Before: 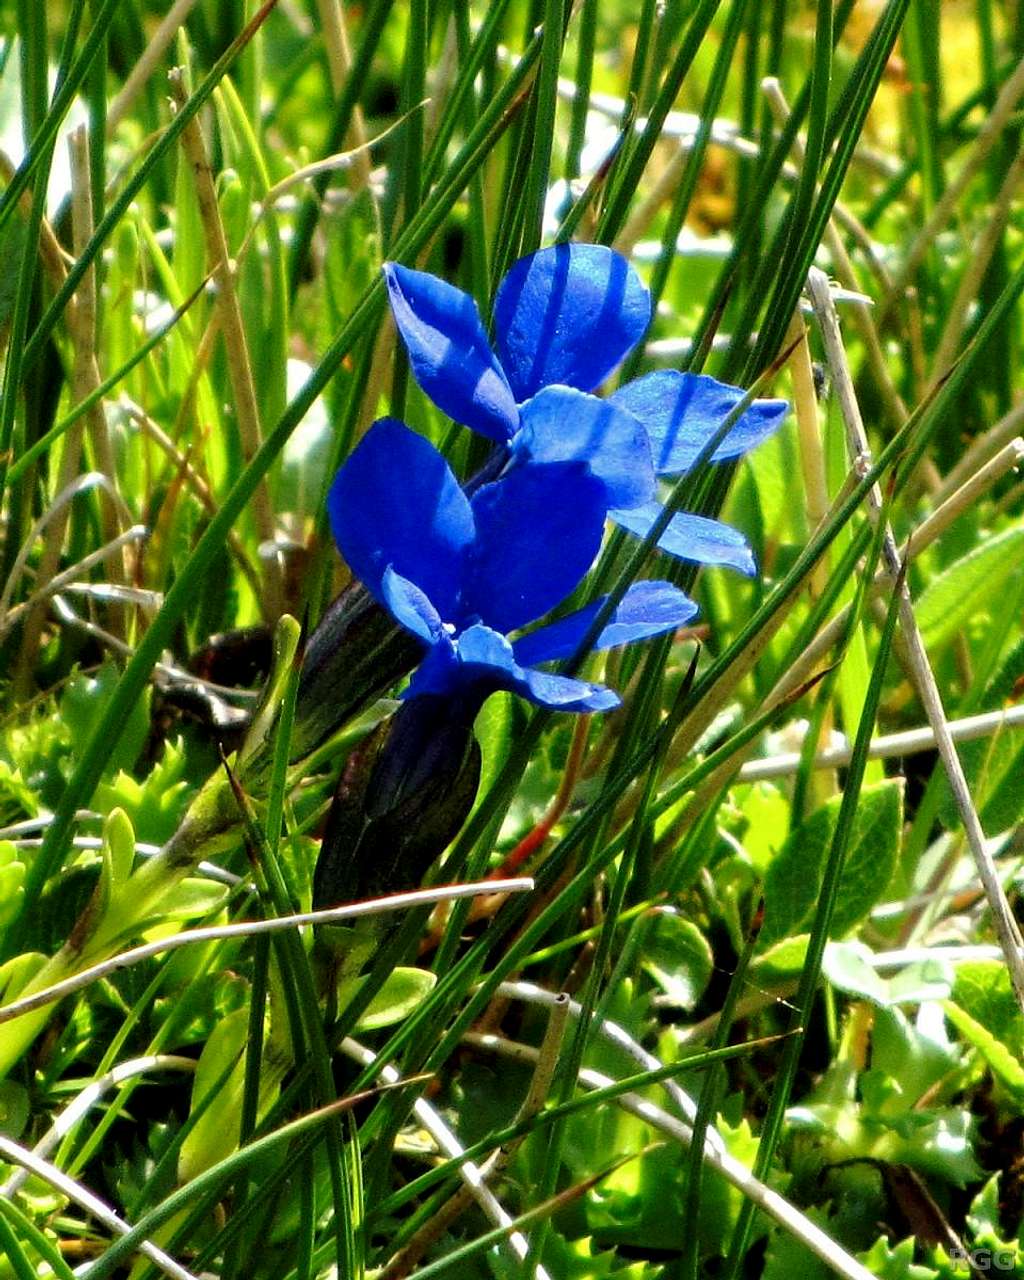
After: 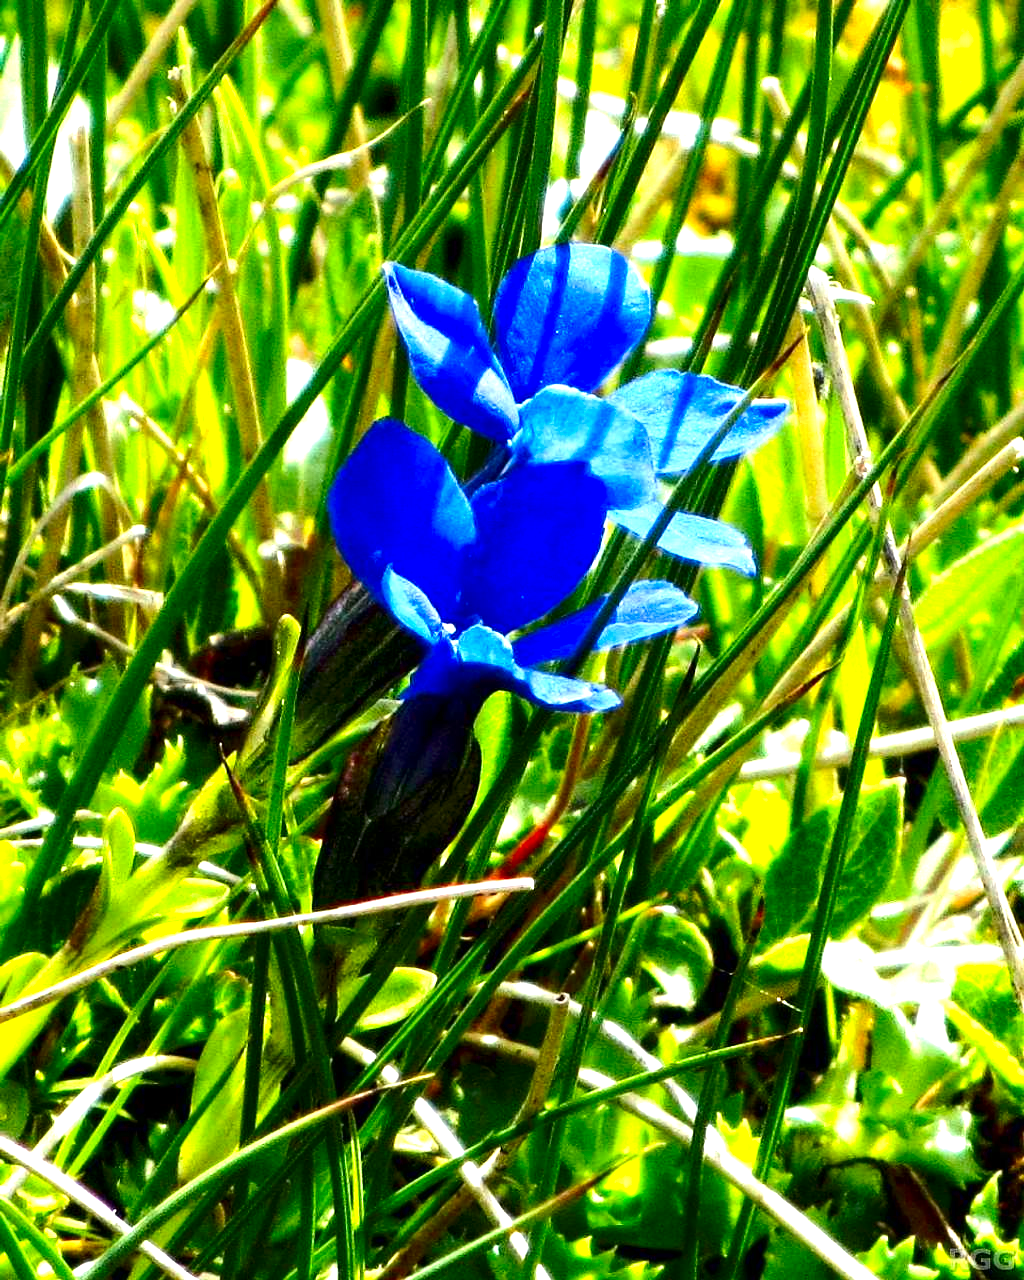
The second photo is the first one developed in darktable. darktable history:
exposure: black level correction 0, exposure 1.098 EV, compensate highlight preservation false
contrast brightness saturation: contrast 0.123, brightness -0.117, saturation 0.196
